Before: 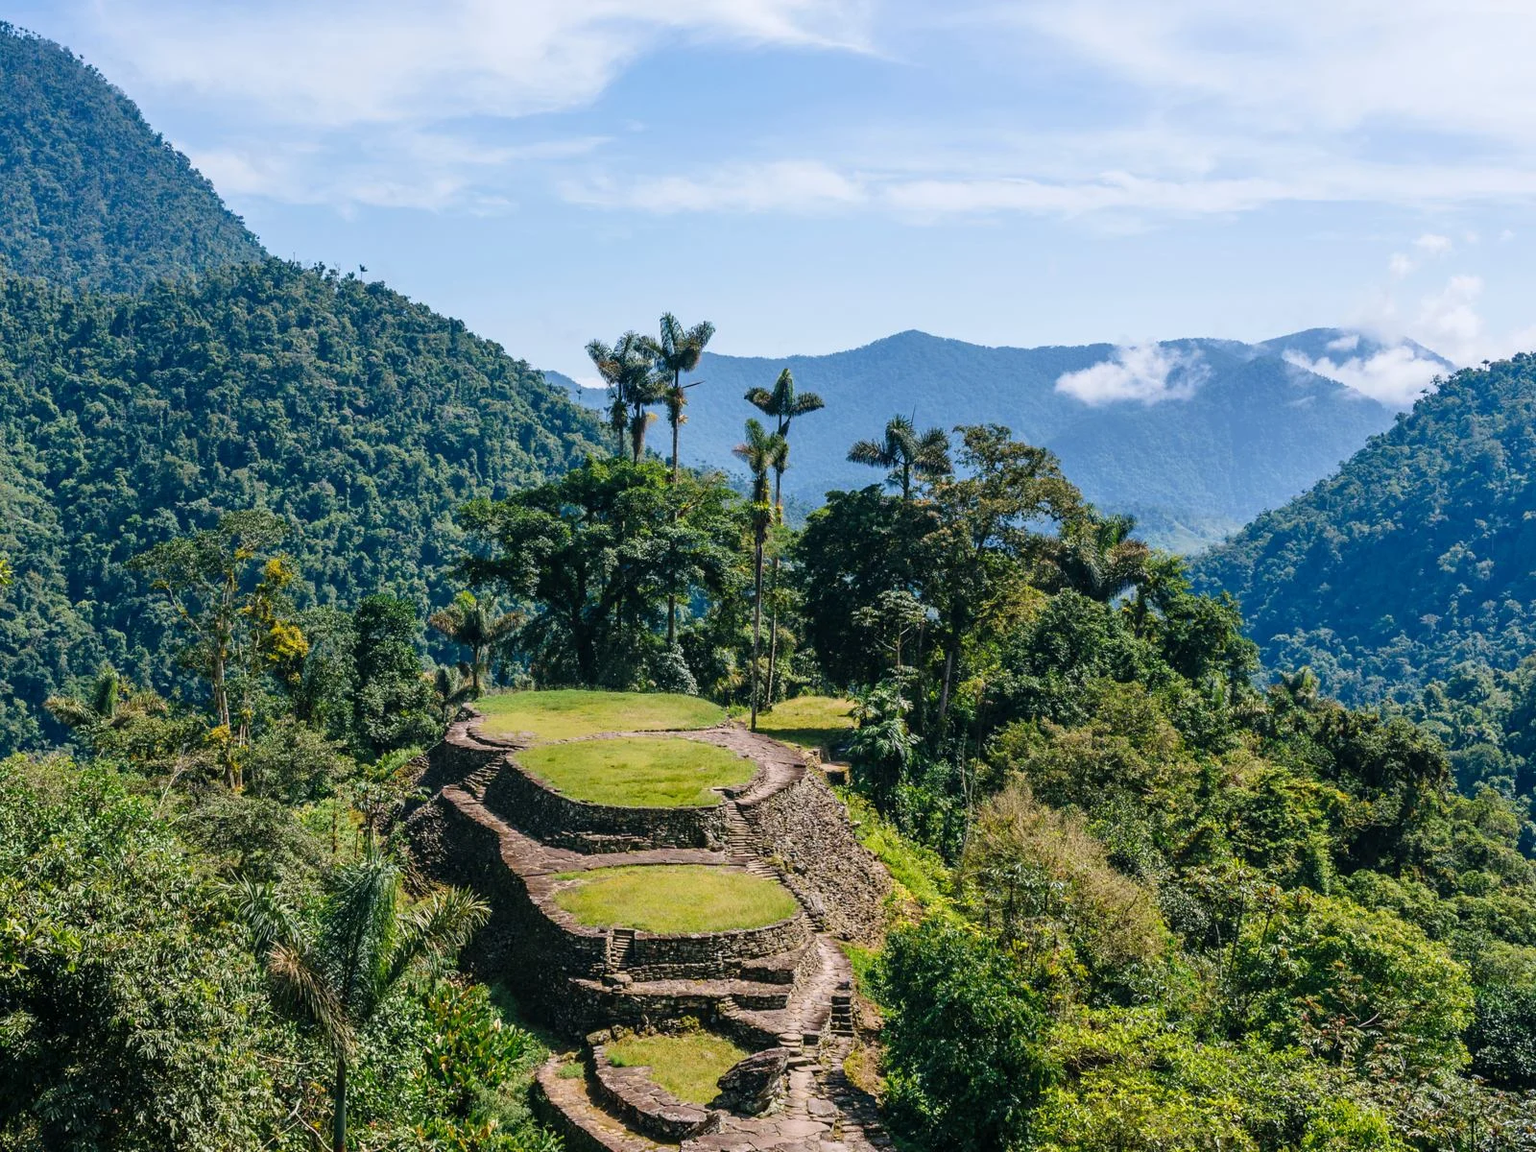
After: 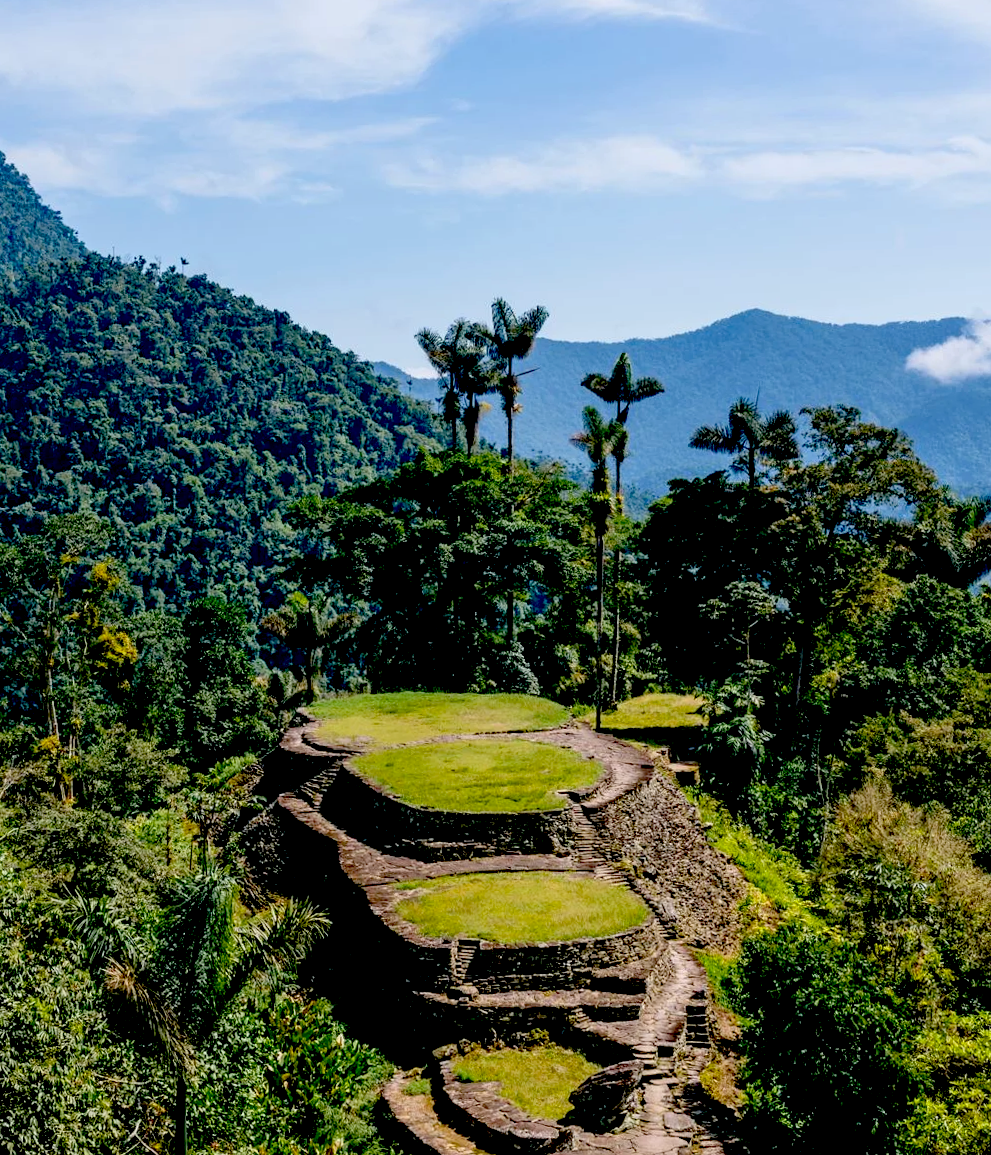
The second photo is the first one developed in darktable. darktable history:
rotate and perspective: rotation -1.32°, lens shift (horizontal) -0.031, crop left 0.015, crop right 0.985, crop top 0.047, crop bottom 0.982
crop: left 10.644%, right 26.528%
exposure: black level correction 0.056, exposure -0.039 EV, compensate highlight preservation false
